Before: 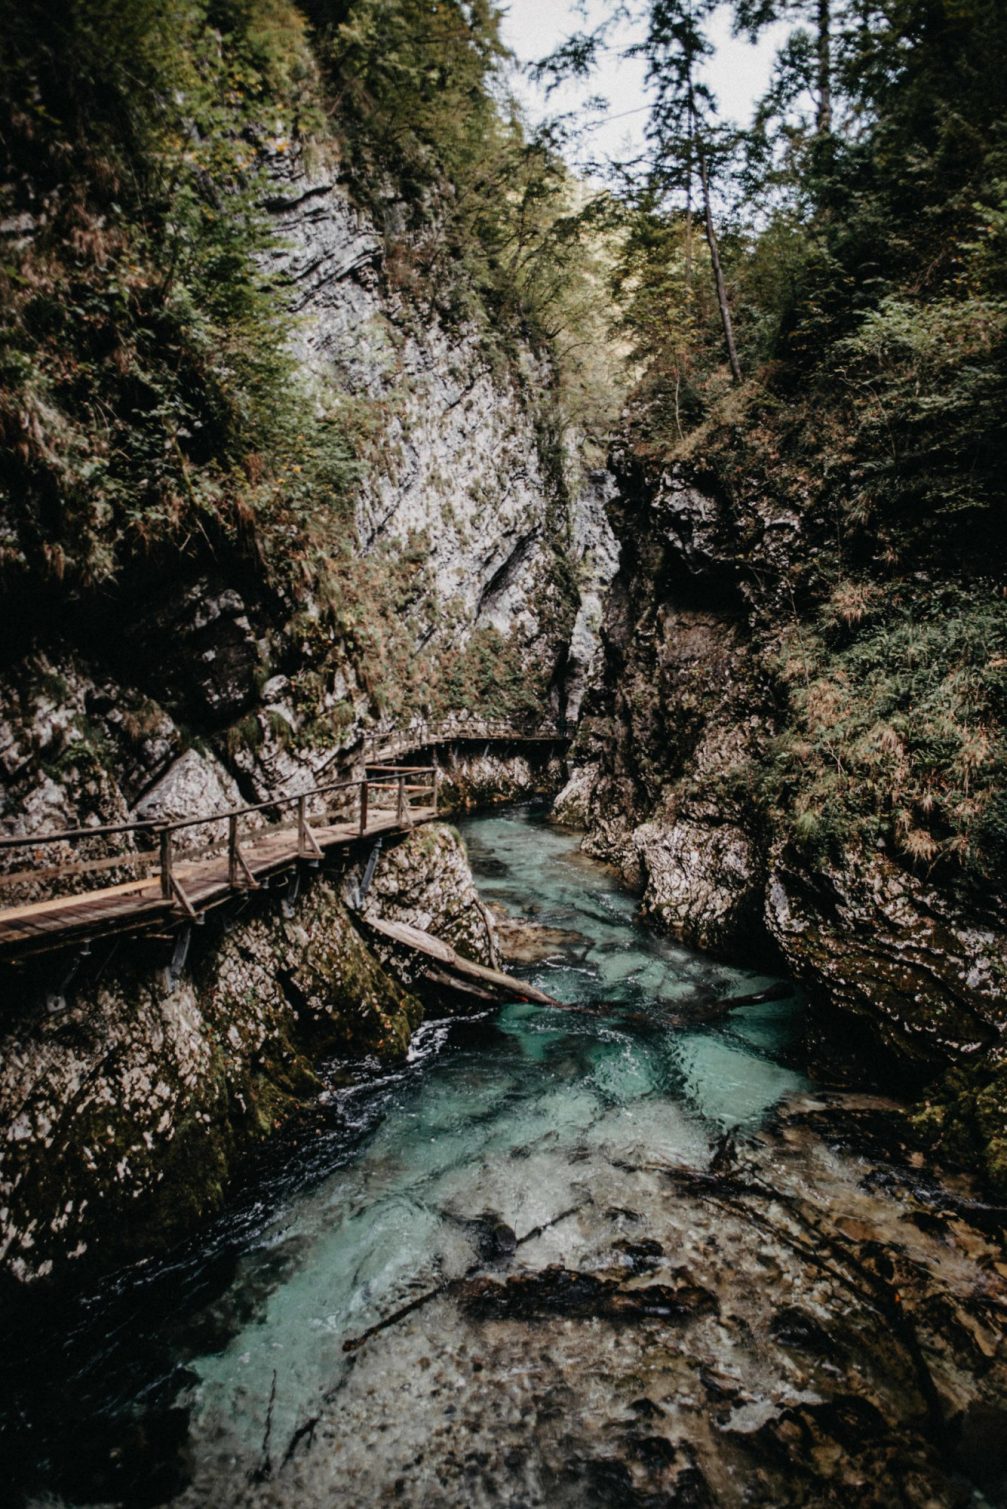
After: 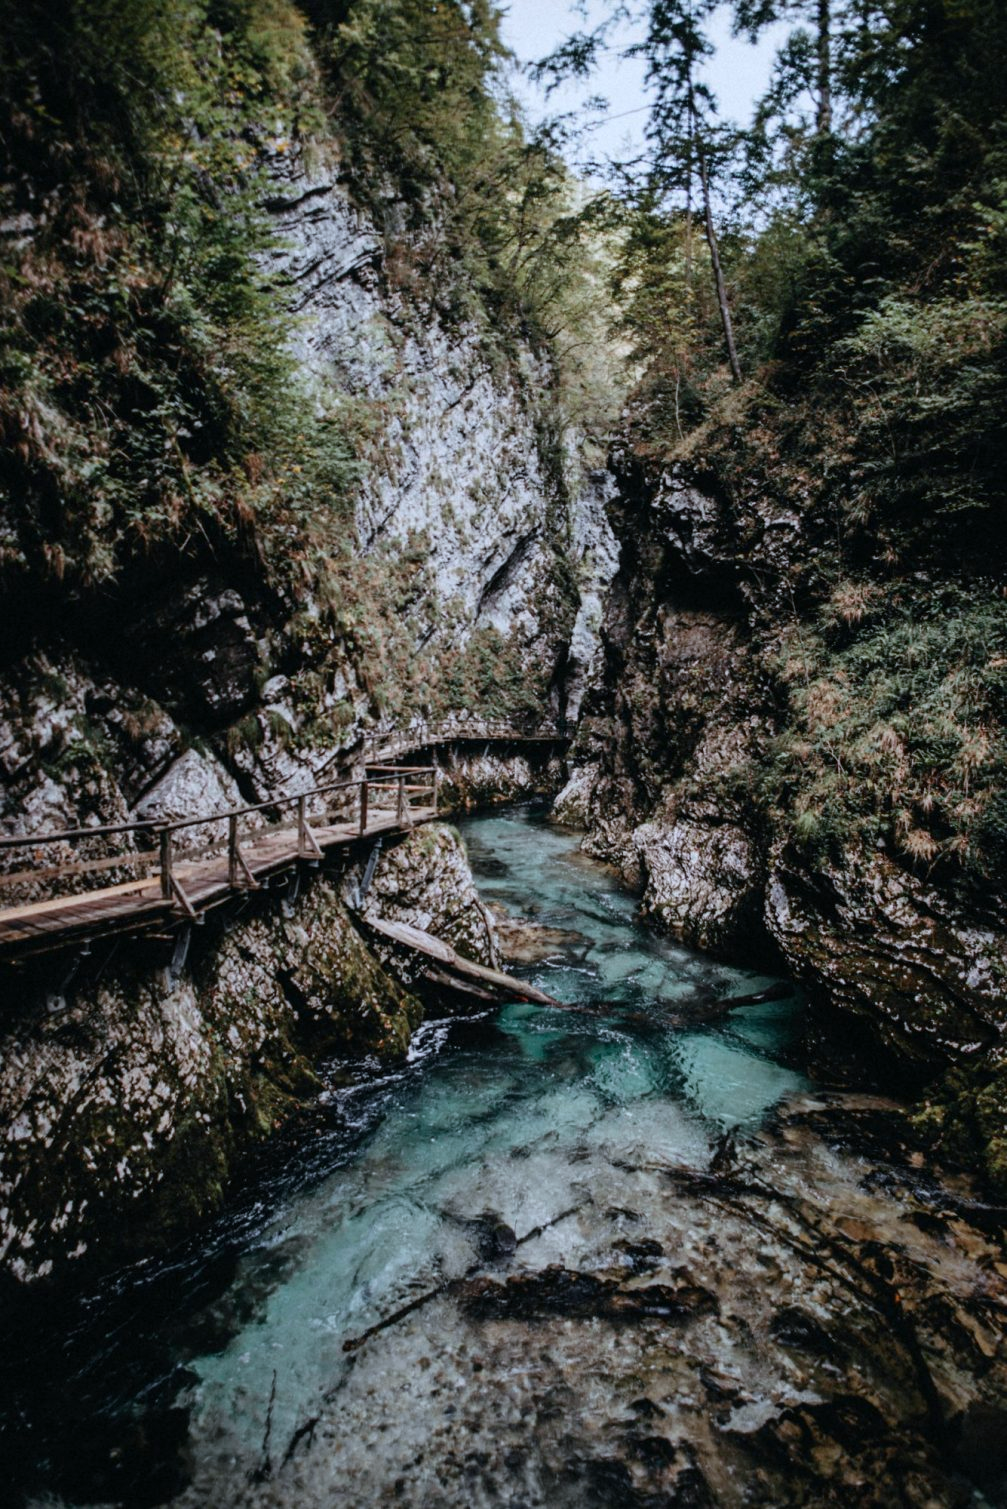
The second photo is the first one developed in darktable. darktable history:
color calibration: x 0.37, y 0.382, temperature 4320.27 K
color zones: curves: ch1 [(0, 0.513) (0.143, 0.524) (0.286, 0.511) (0.429, 0.506) (0.571, 0.503) (0.714, 0.503) (0.857, 0.508) (1, 0.513)]
